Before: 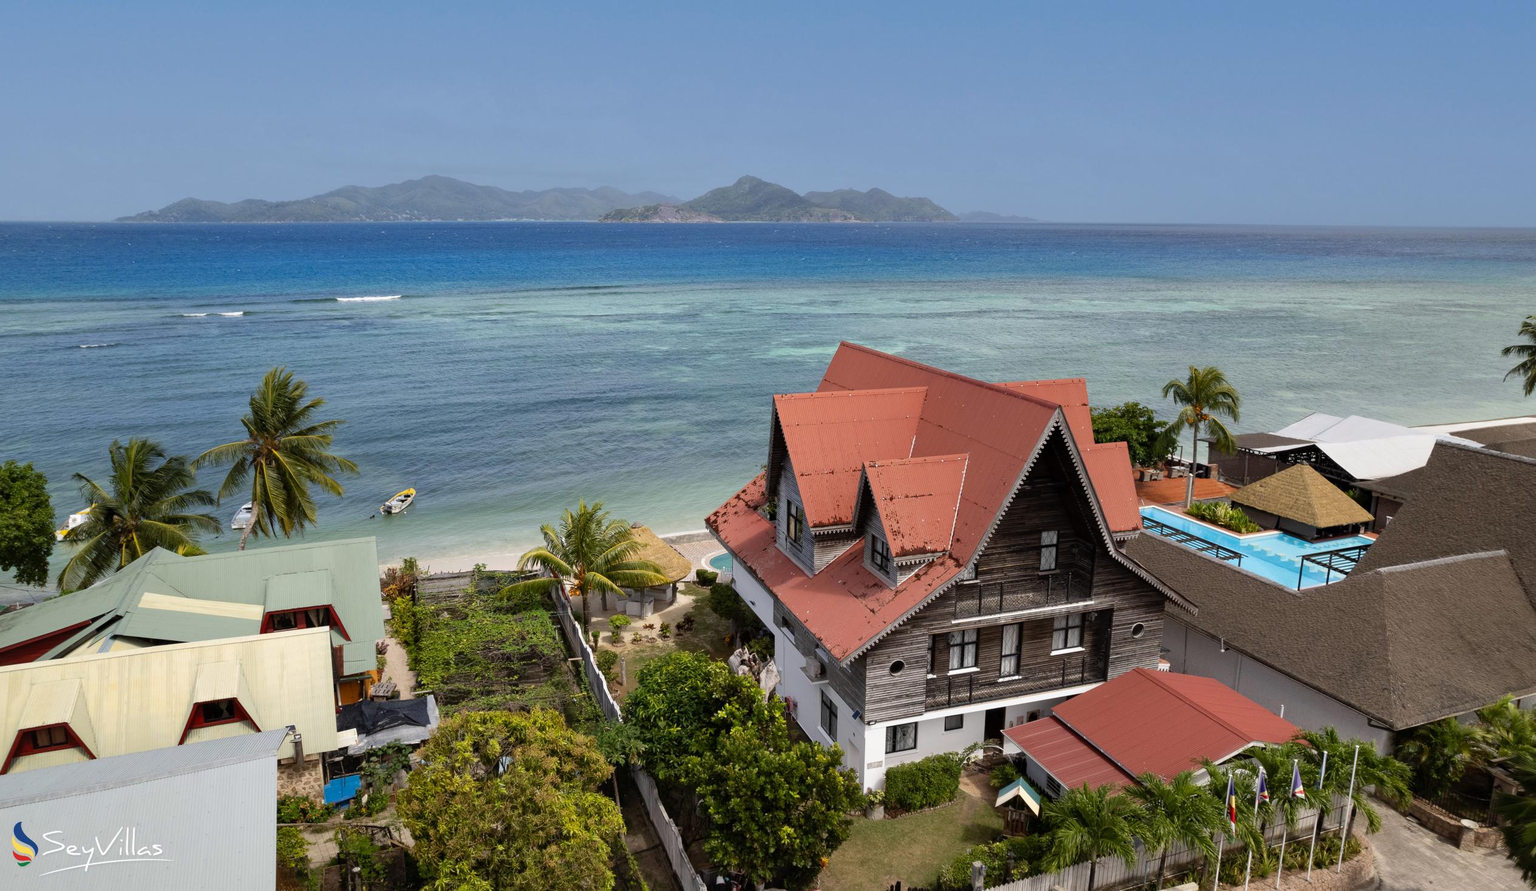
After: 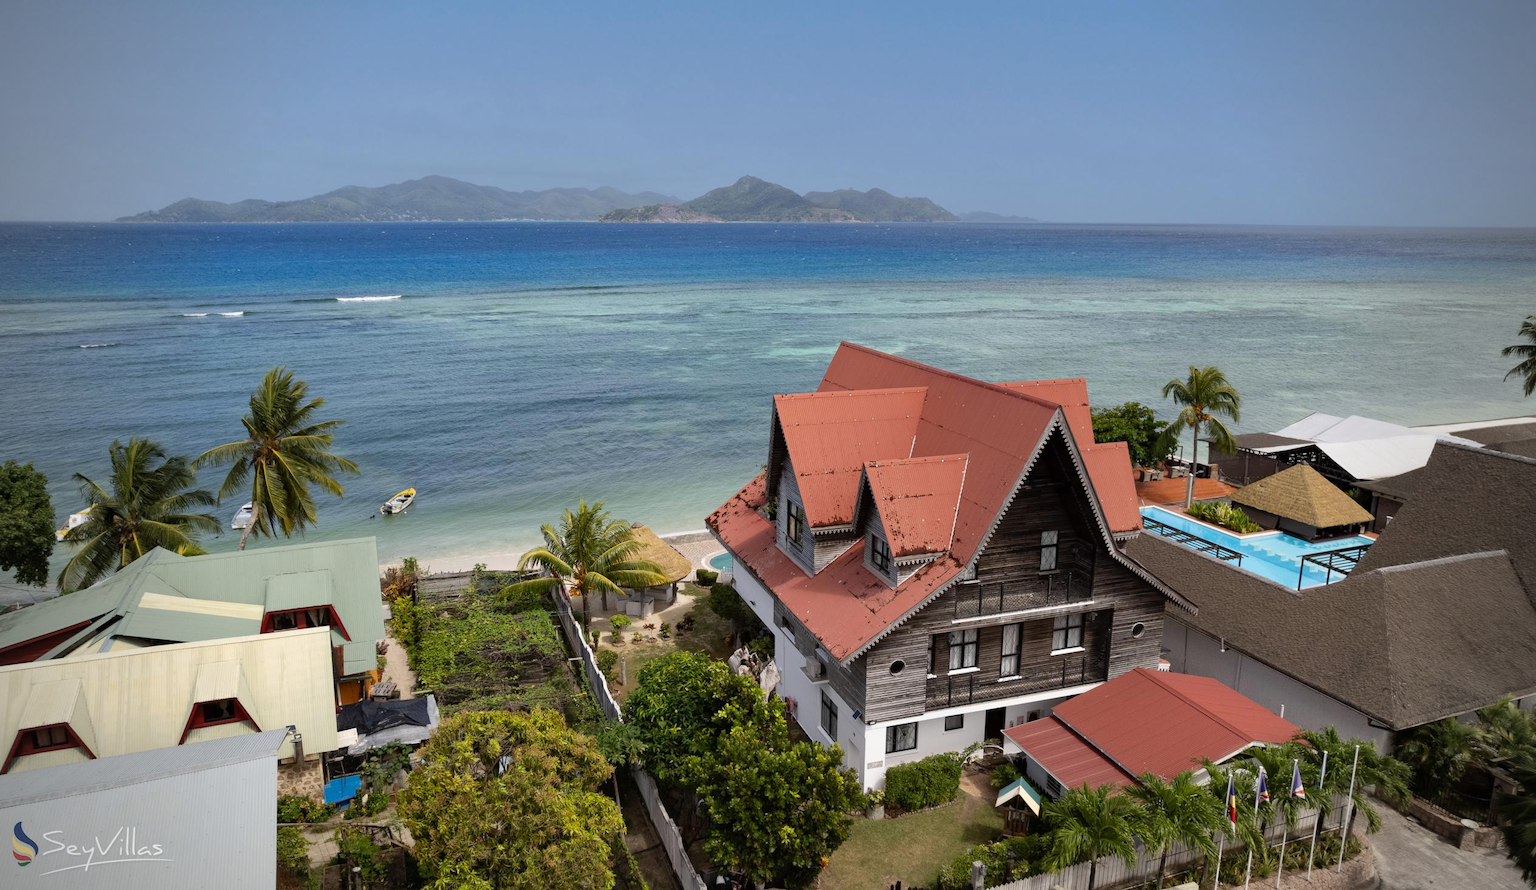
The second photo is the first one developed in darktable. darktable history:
vignetting: fall-off start 73.87%
